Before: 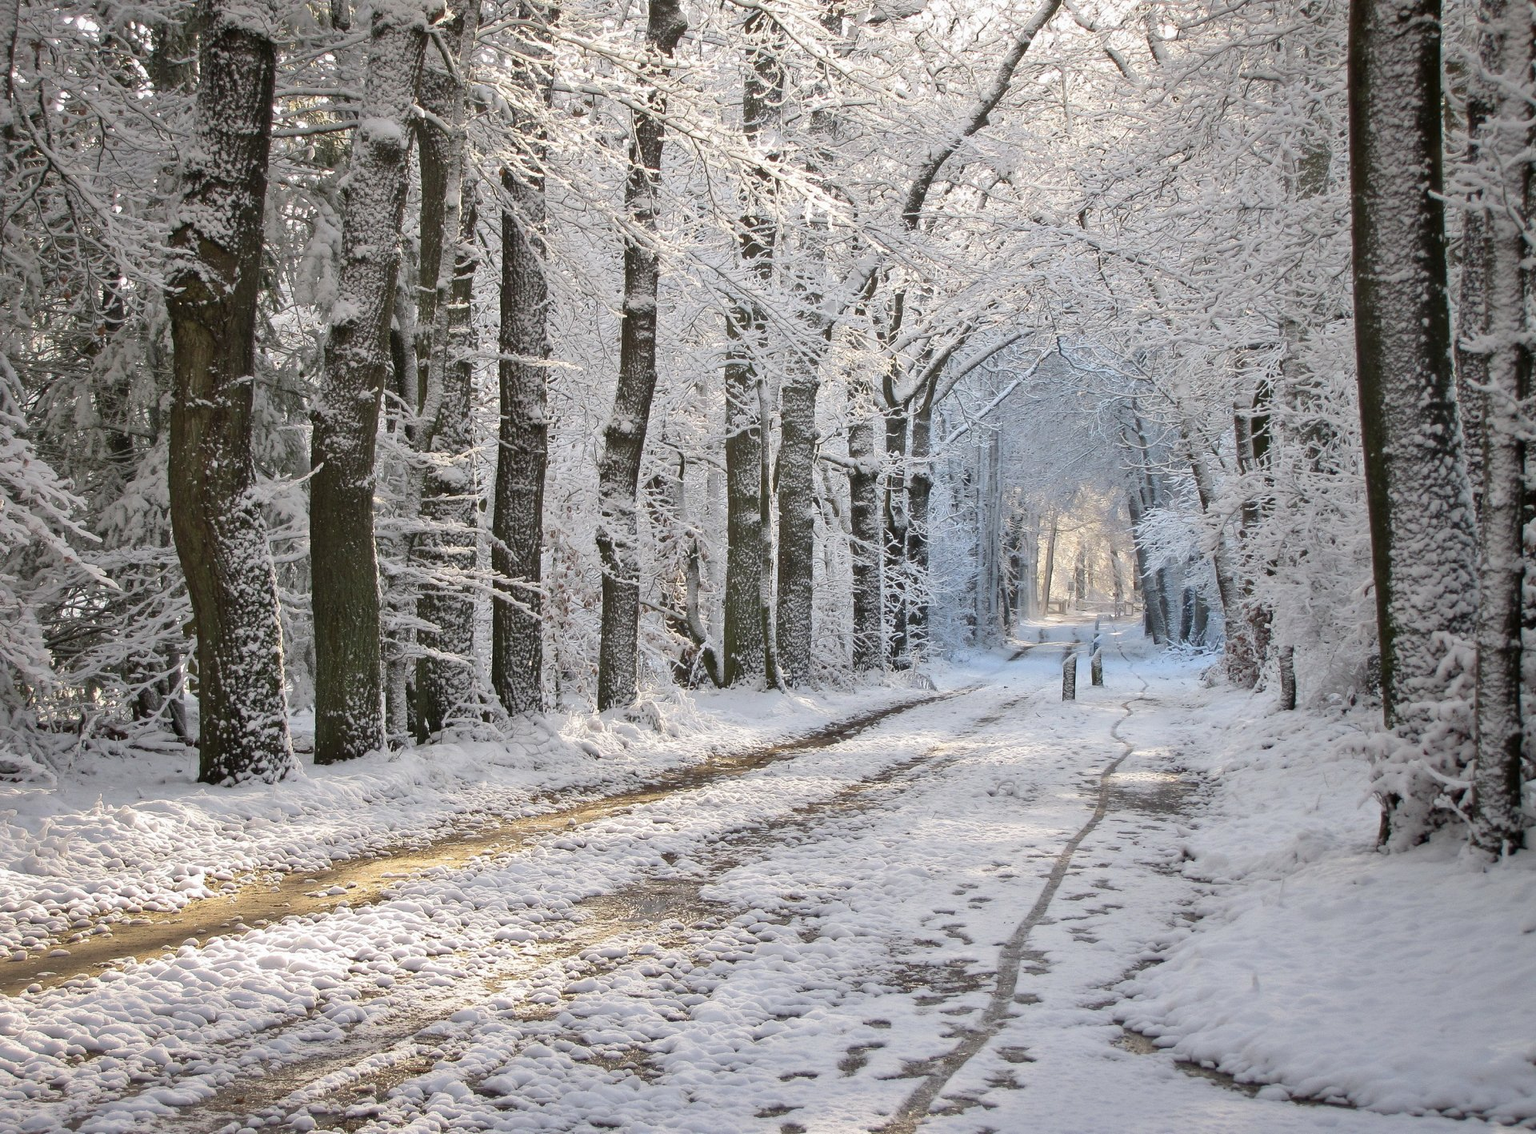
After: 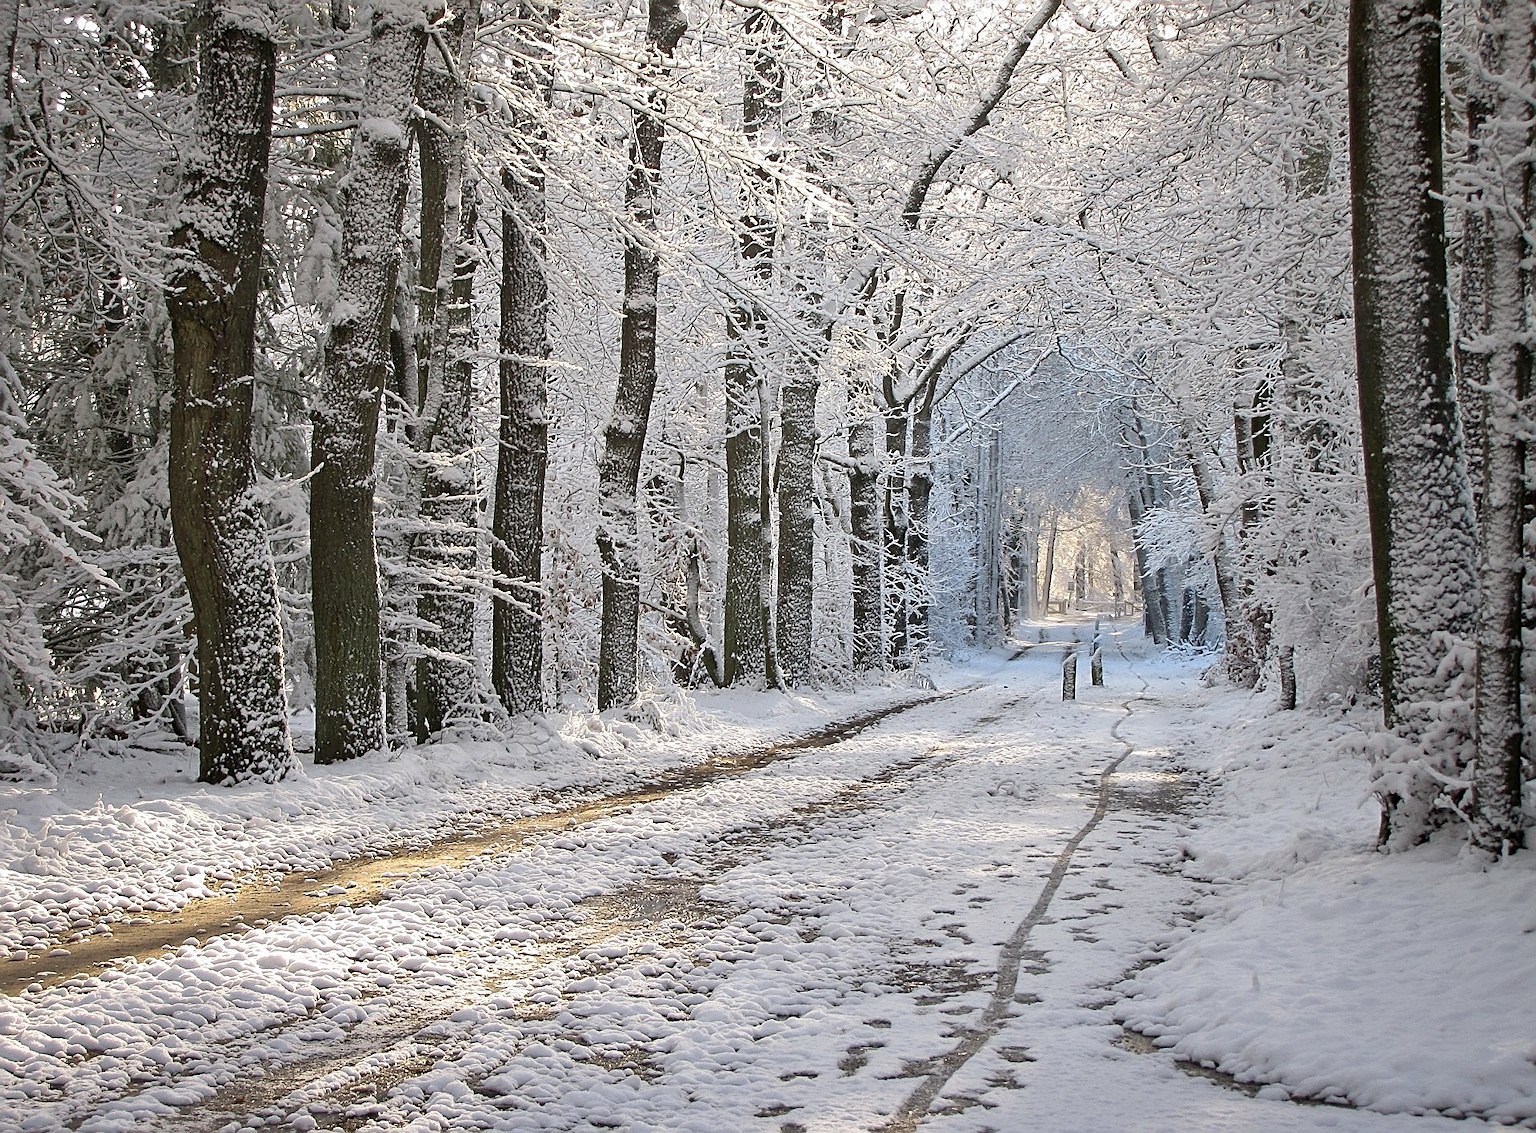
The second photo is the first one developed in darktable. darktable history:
sharpen: amount 0.892
